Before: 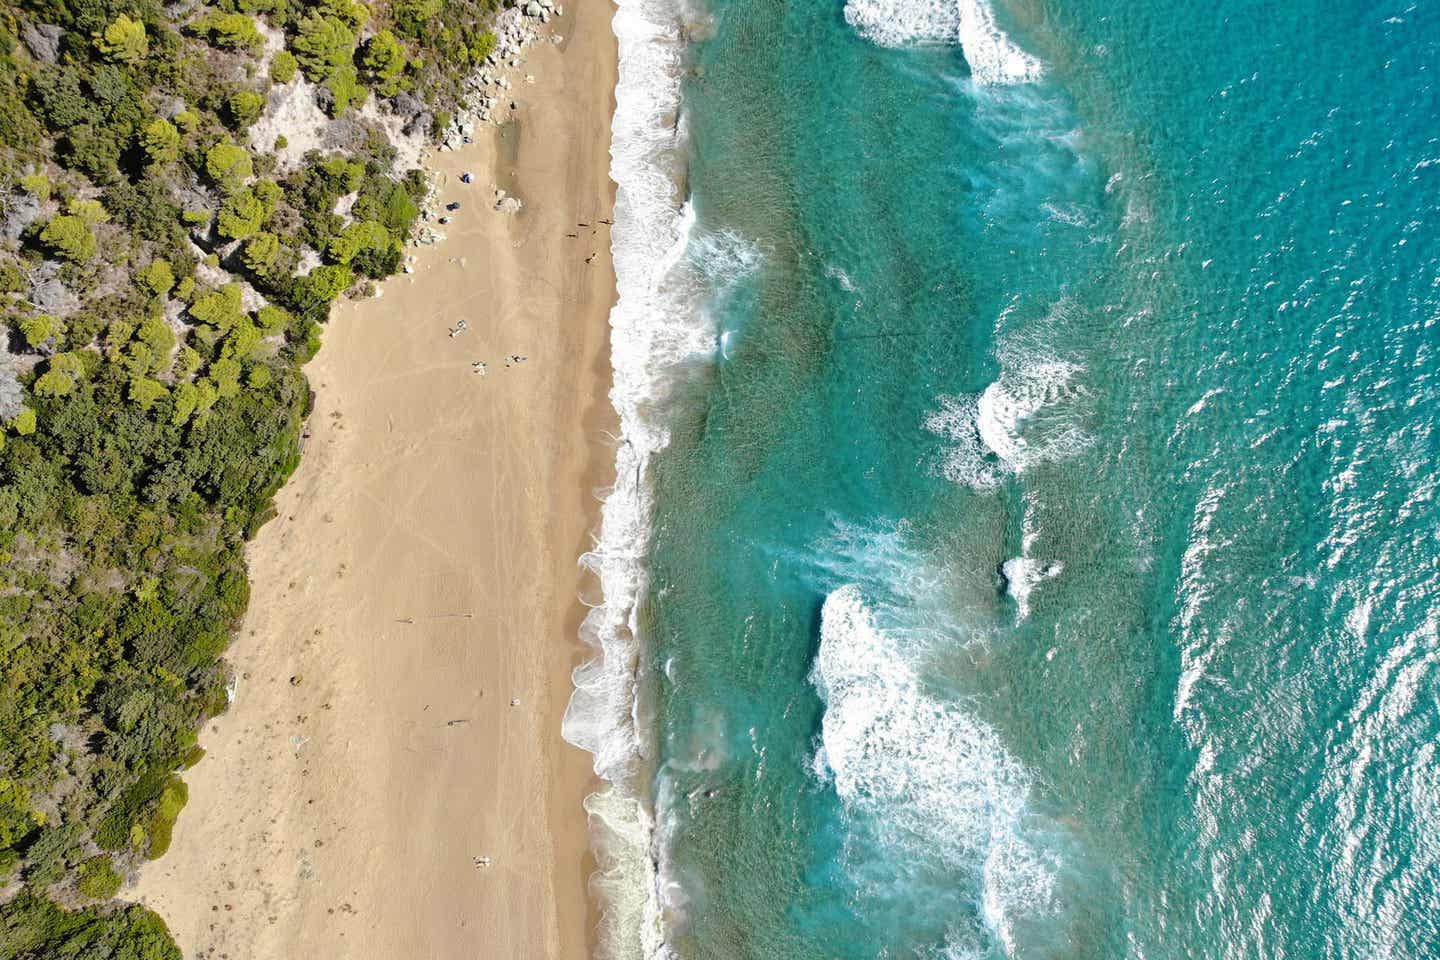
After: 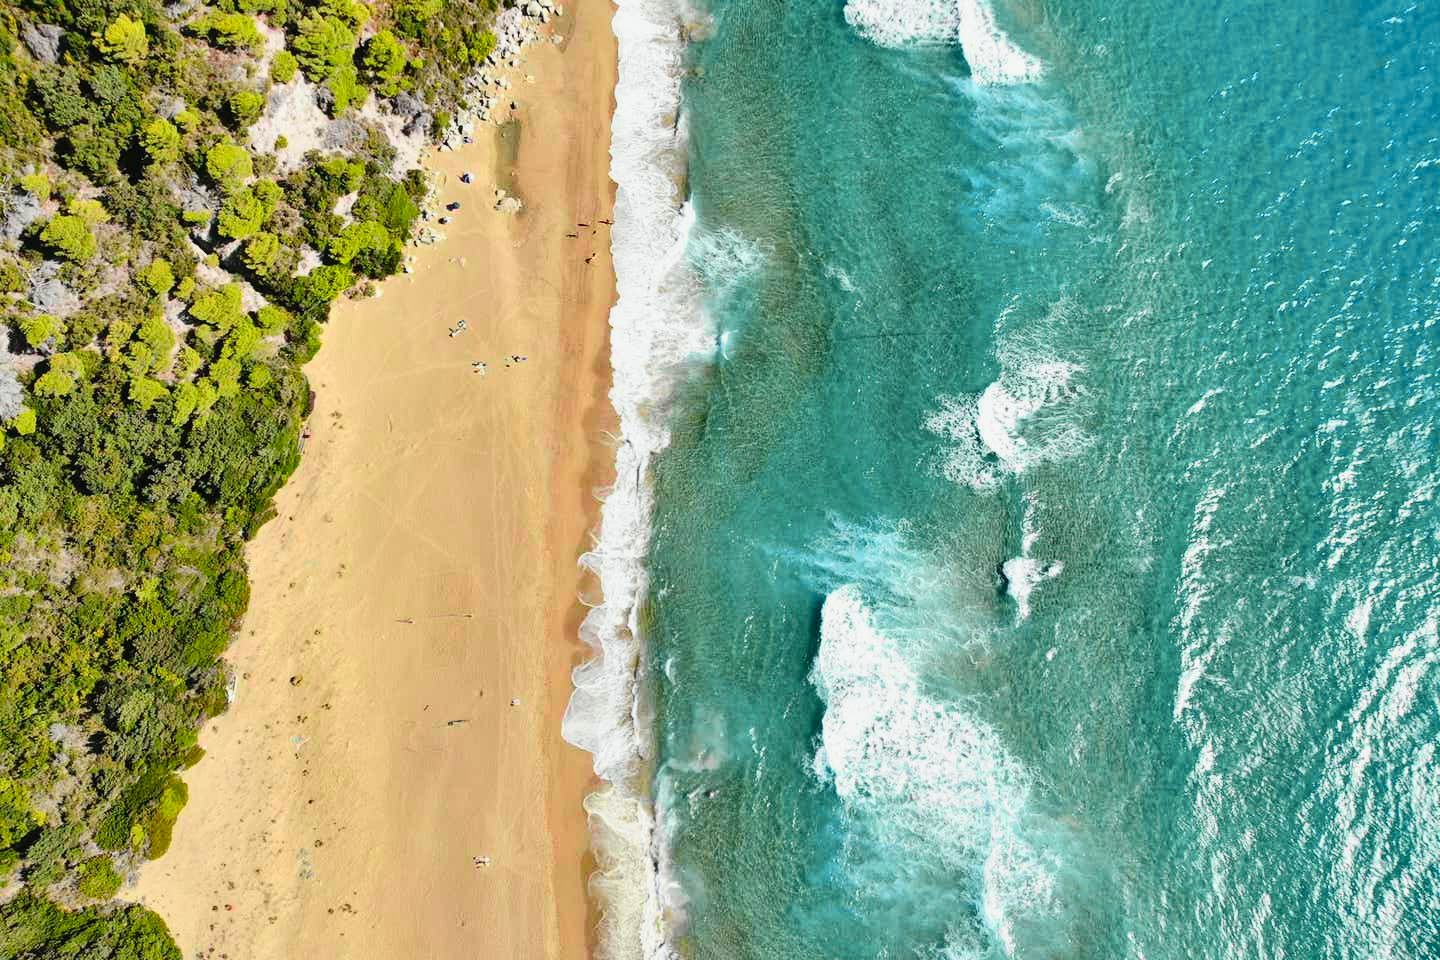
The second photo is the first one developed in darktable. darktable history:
tone curve: curves: ch0 [(0, 0.012) (0.144, 0.137) (0.326, 0.386) (0.489, 0.573) (0.656, 0.763) (0.849, 0.902) (1, 0.974)]; ch1 [(0, 0) (0.366, 0.367) (0.475, 0.453) (0.494, 0.493) (0.504, 0.497) (0.544, 0.579) (0.562, 0.619) (0.622, 0.694) (1, 1)]; ch2 [(0, 0) (0.333, 0.346) (0.375, 0.375) (0.424, 0.43) (0.476, 0.492) (0.502, 0.503) (0.533, 0.541) (0.572, 0.615) (0.605, 0.656) (0.641, 0.709) (1, 1)], color space Lab, independent channels
shadows and highlights: soften with gaussian
